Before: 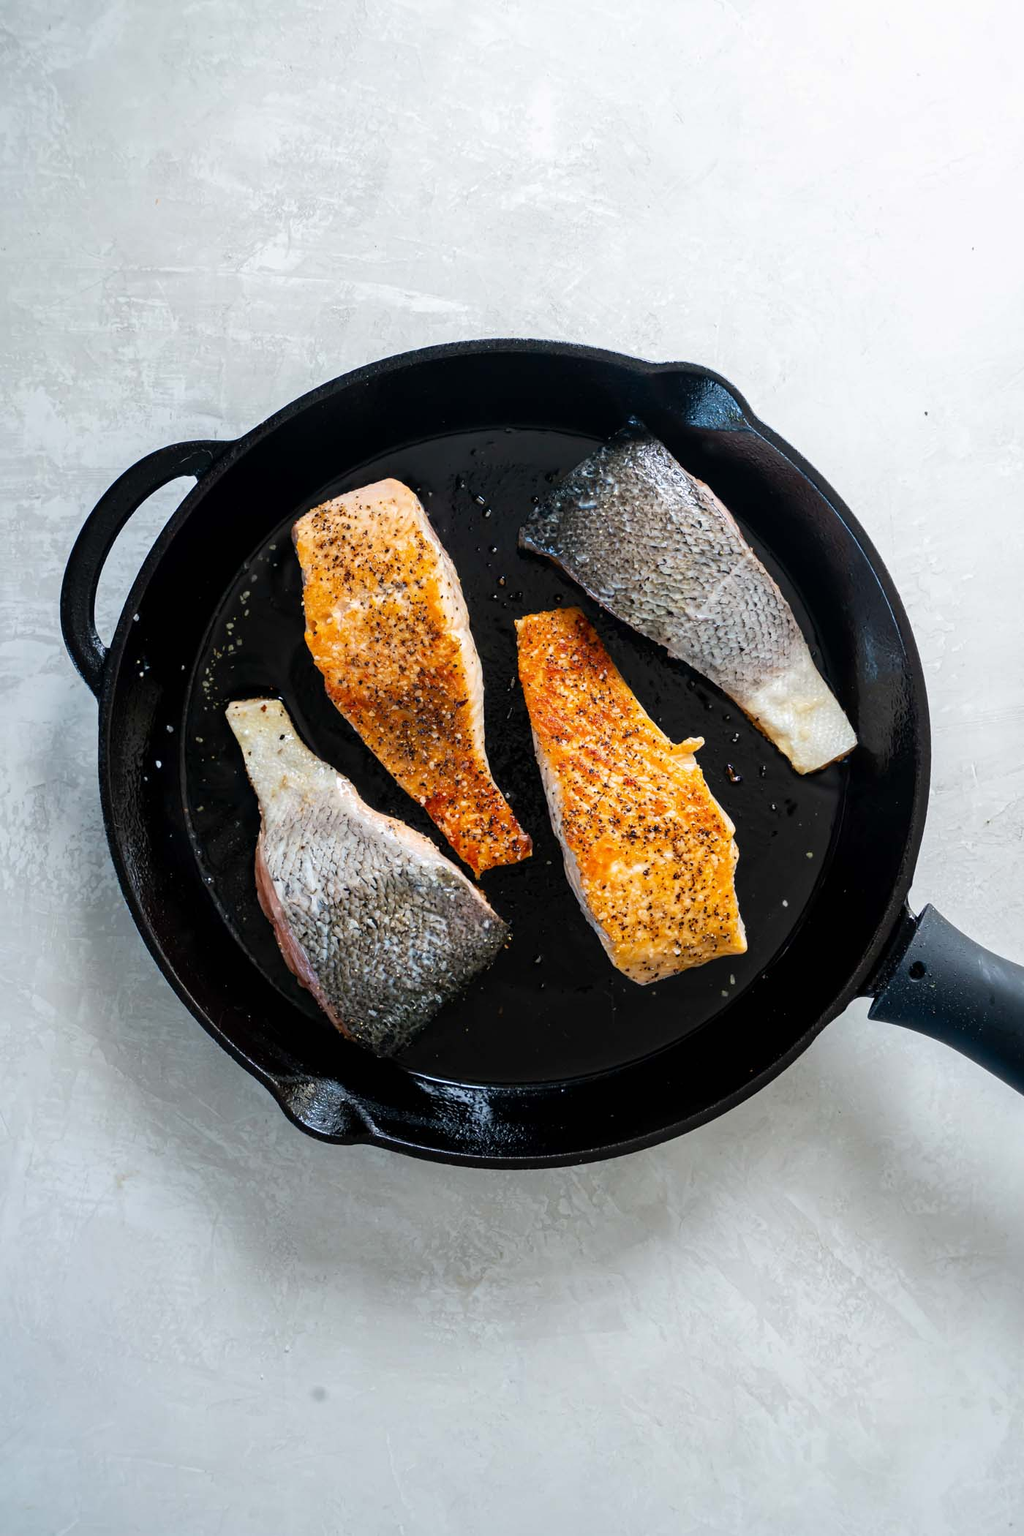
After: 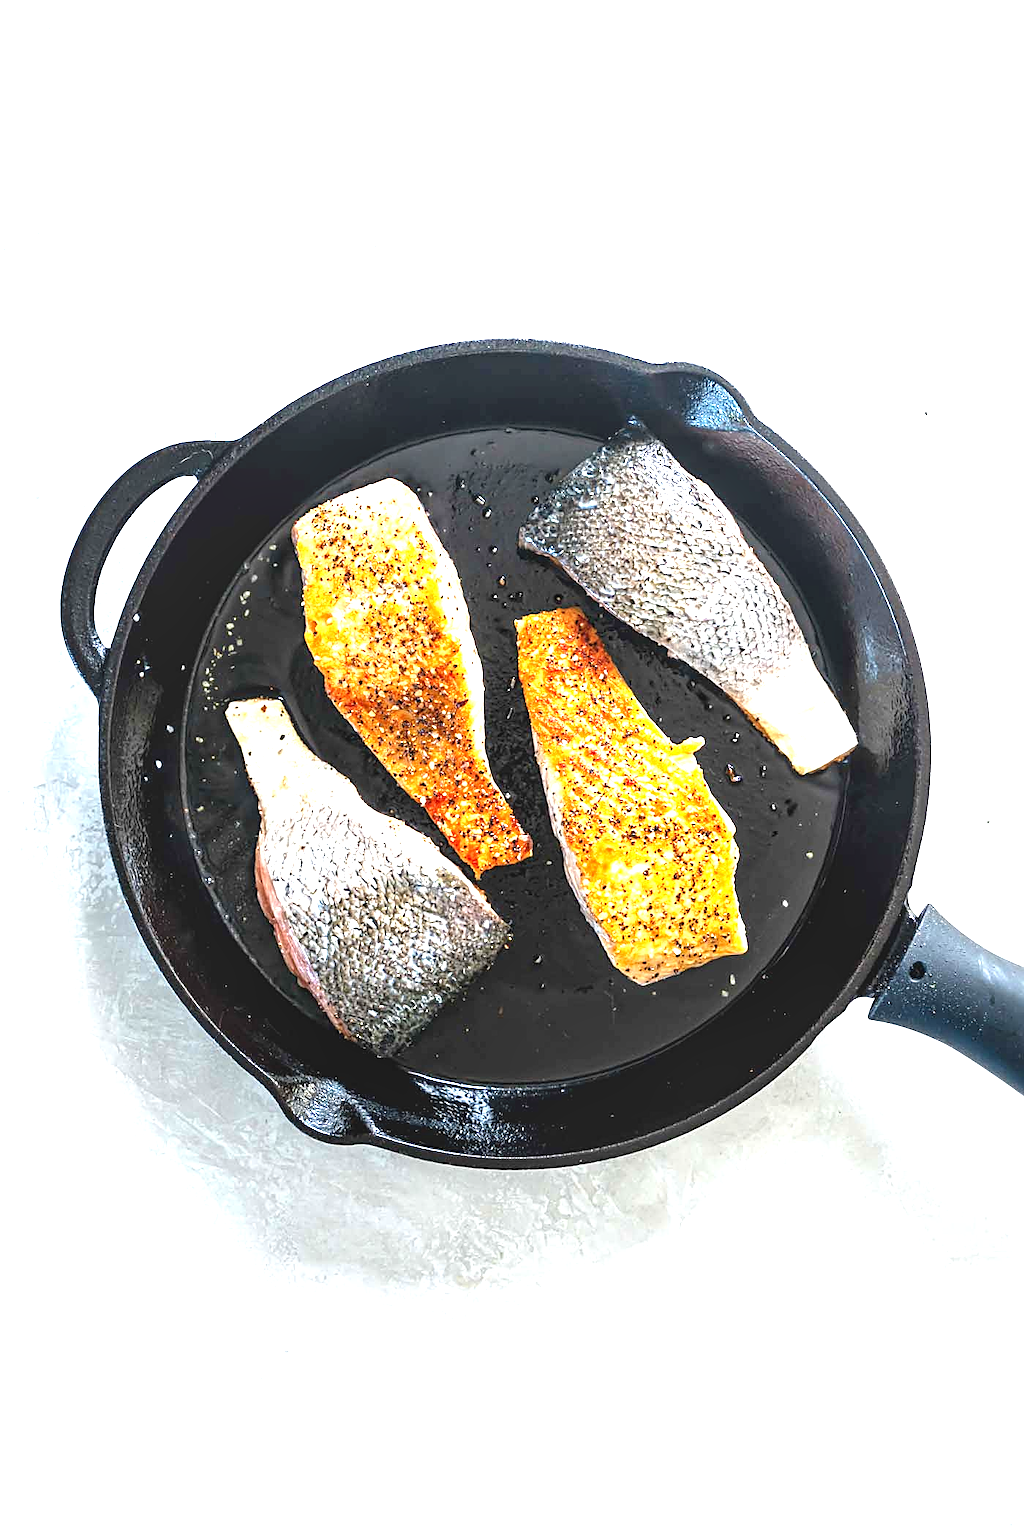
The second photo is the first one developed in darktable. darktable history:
color correction: saturation 0.99
exposure: black level correction 0, exposure 1.55 EV, compensate exposure bias true, compensate highlight preservation false
local contrast: on, module defaults
sharpen: on, module defaults
